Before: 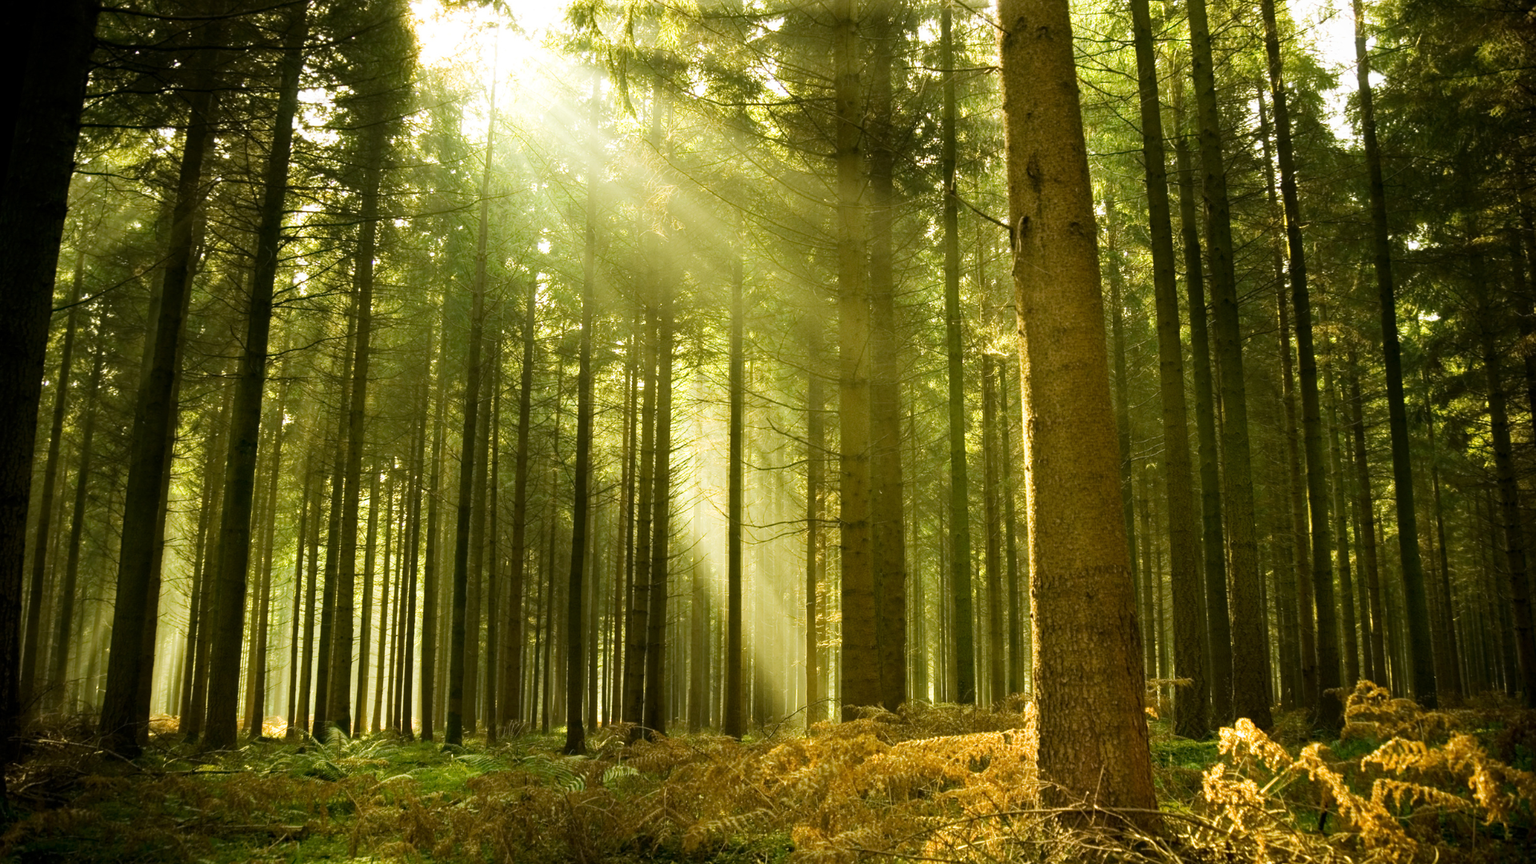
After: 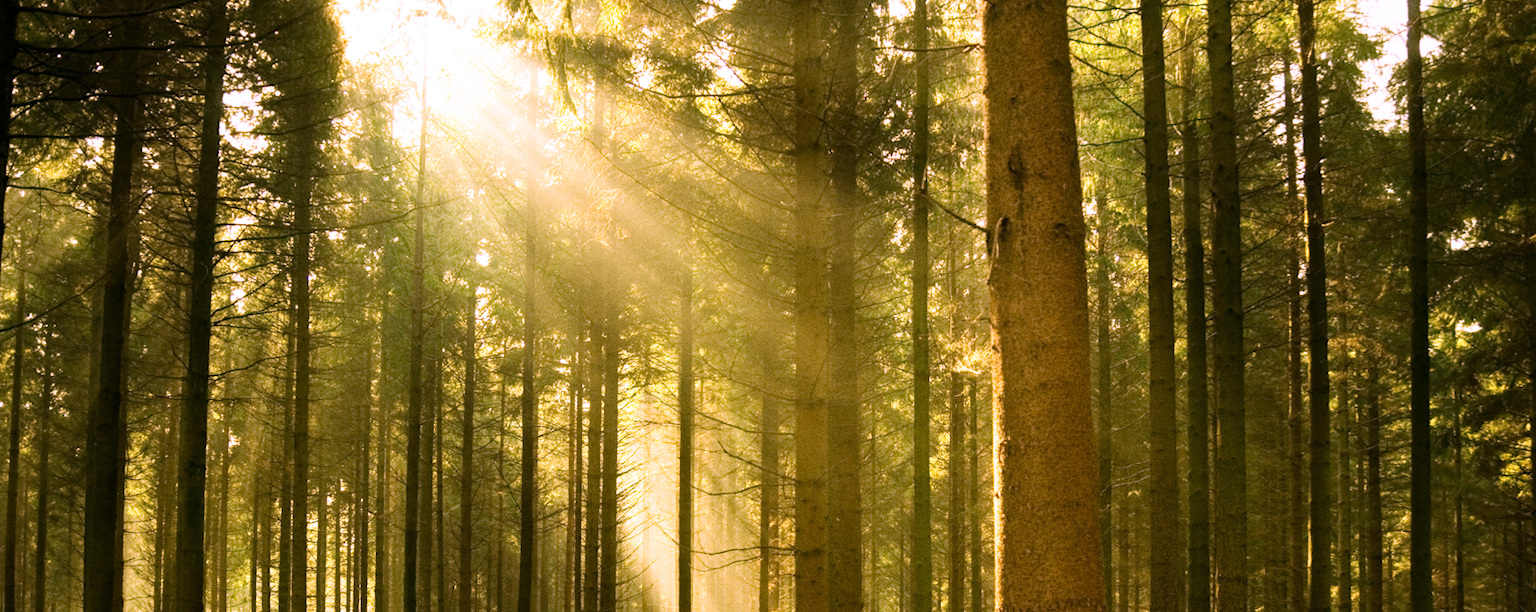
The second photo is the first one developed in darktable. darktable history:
white balance: red 1.188, blue 1.11
grain: coarseness 0.47 ISO
crop: bottom 28.576%
rotate and perspective: rotation 0.062°, lens shift (vertical) 0.115, lens shift (horizontal) -0.133, crop left 0.047, crop right 0.94, crop top 0.061, crop bottom 0.94
